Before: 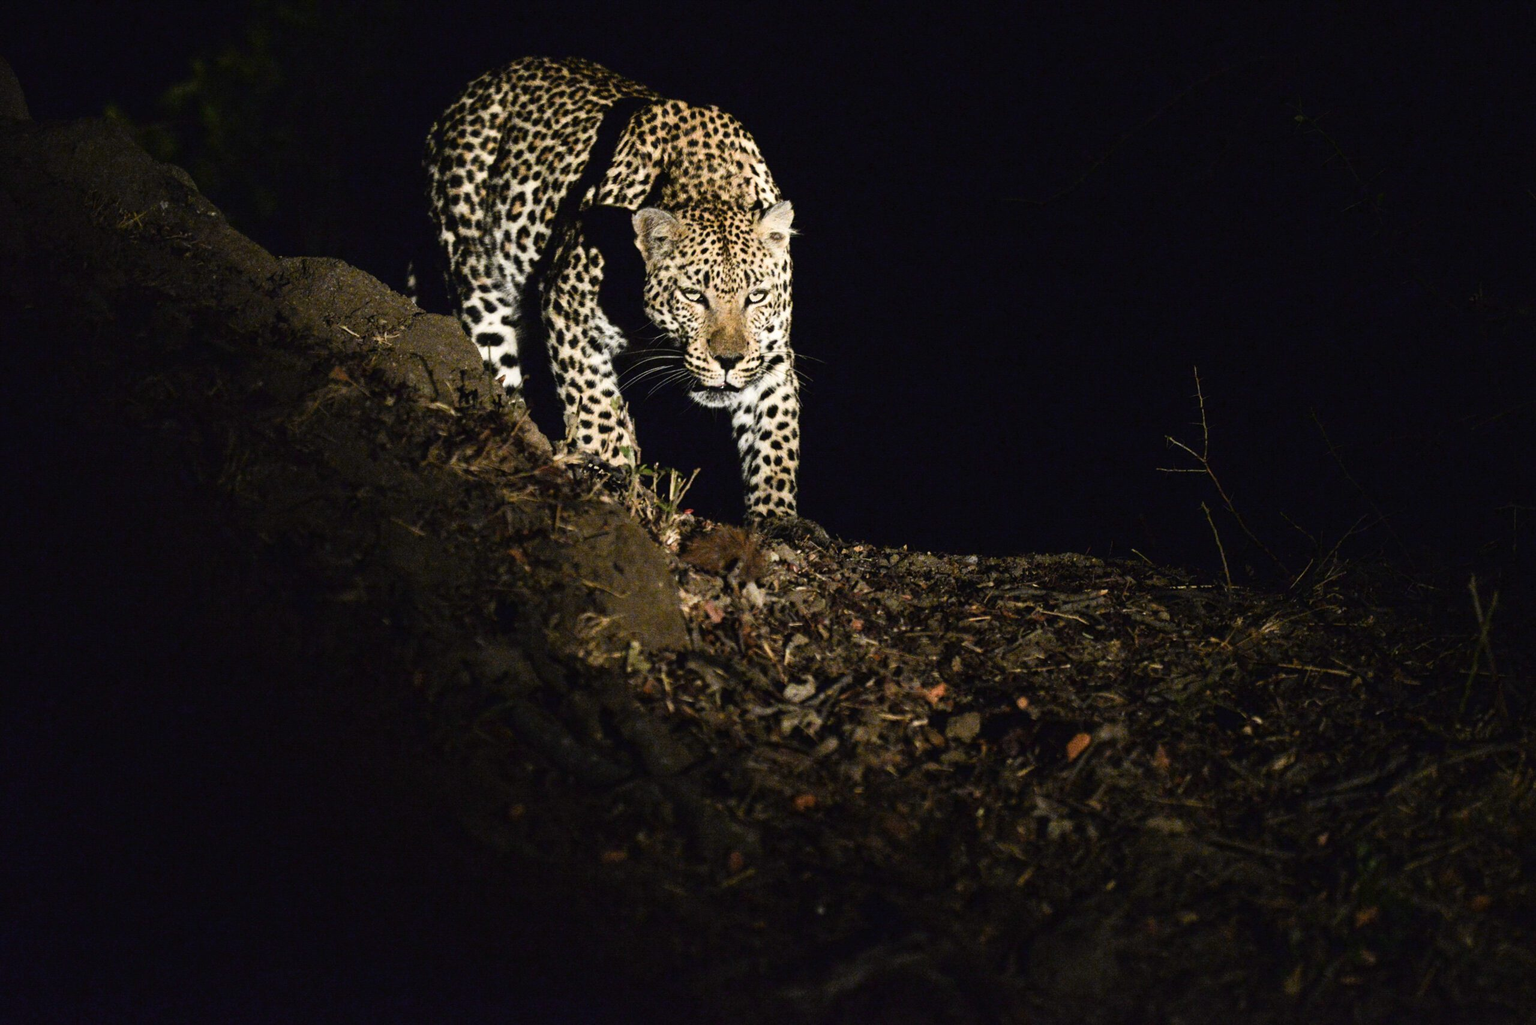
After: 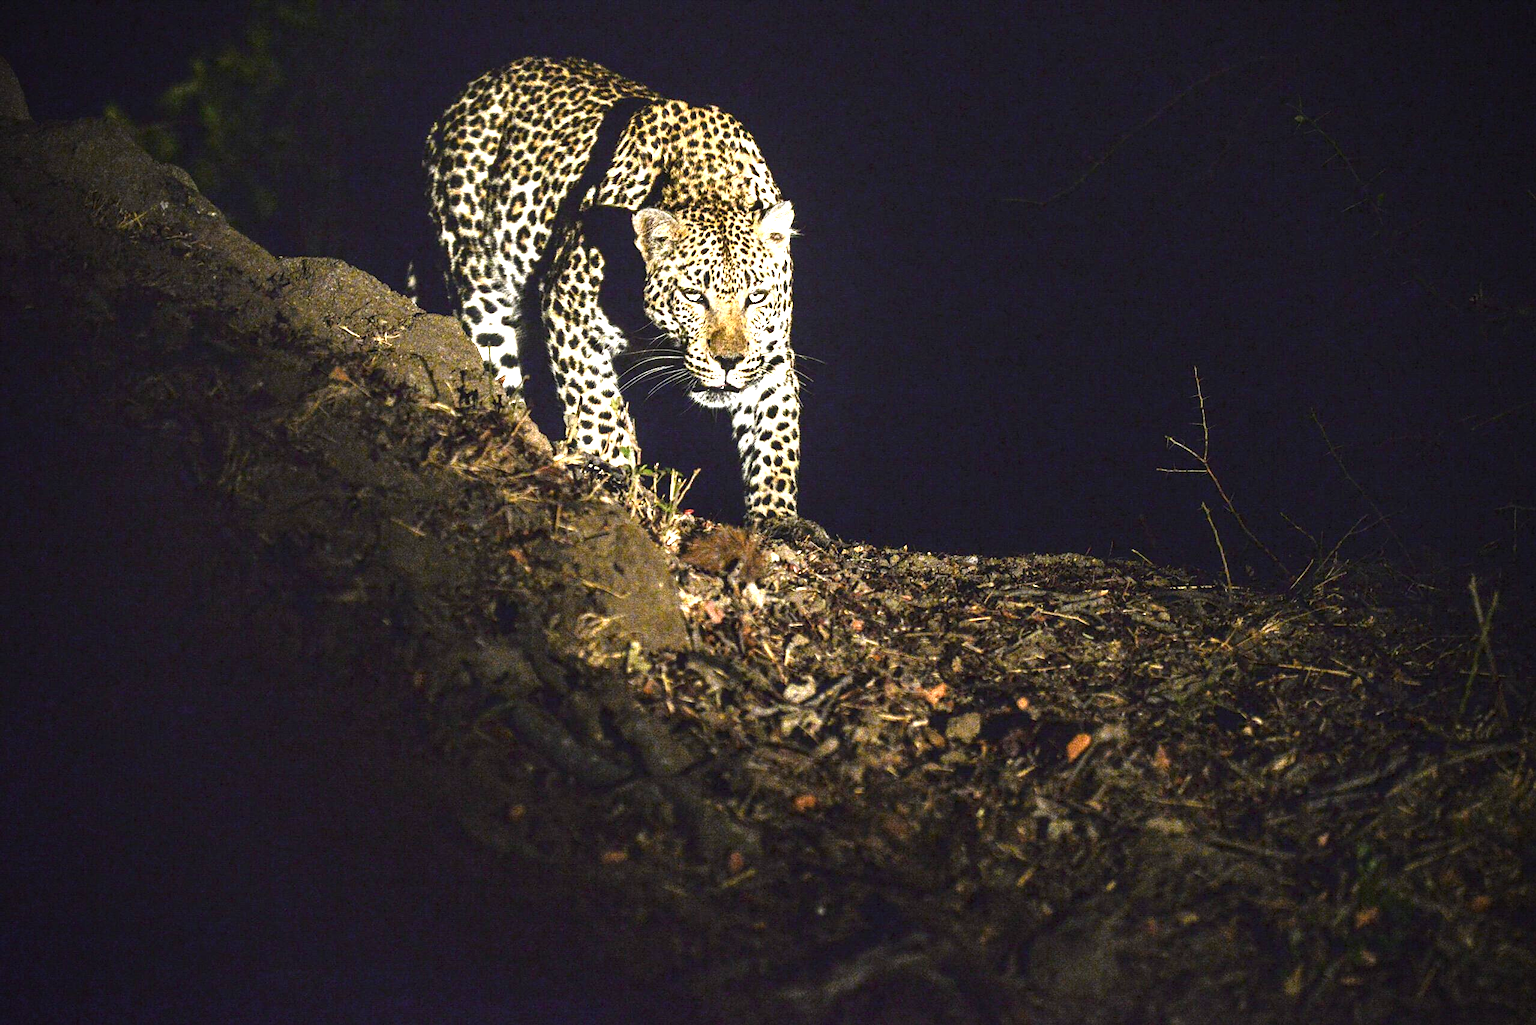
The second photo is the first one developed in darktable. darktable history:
exposure: exposure 0.951 EV, compensate highlight preservation false
vignetting: brightness -0.582, saturation -0.11
sharpen: radius 1.044
color balance rgb: power › hue 329.67°, perceptual saturation grading › global saturation 0.021%, perceptual brilliance grading › global brilliance 19.458%, contrast -9.406%
local contrast: on, module defaults
